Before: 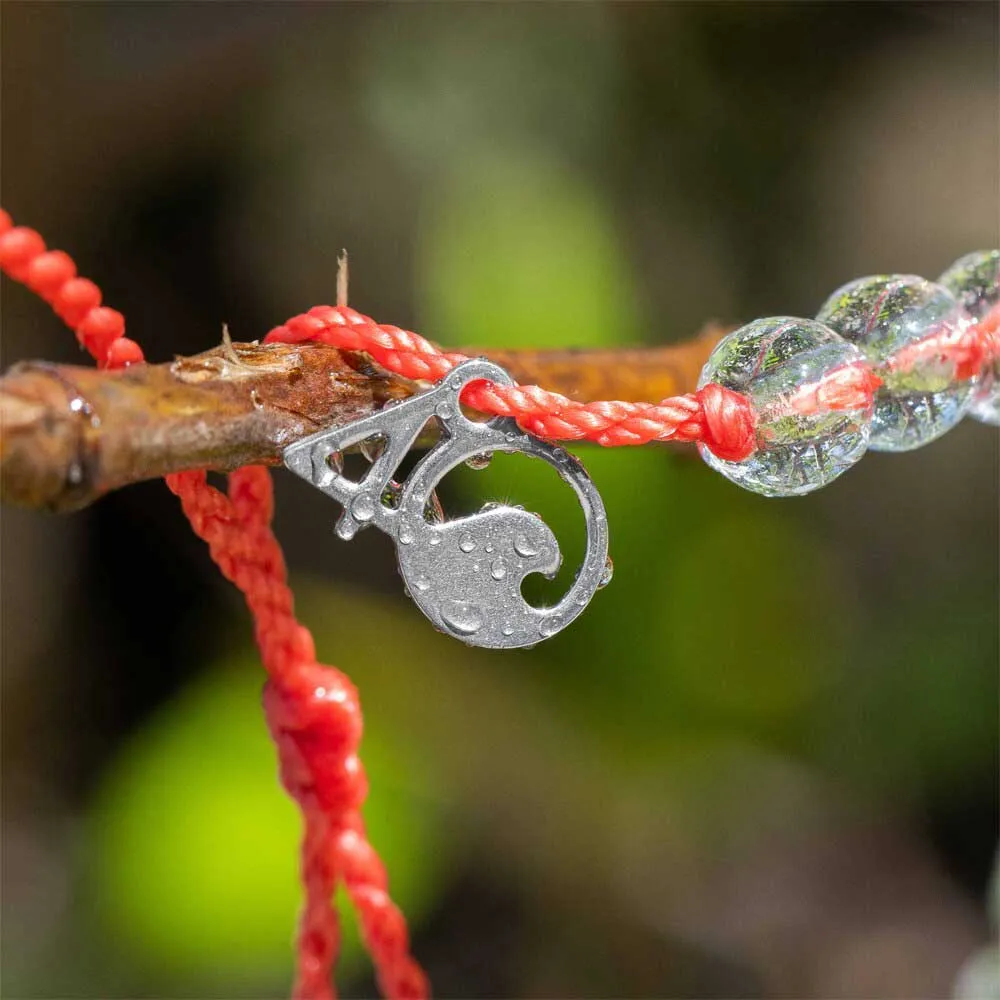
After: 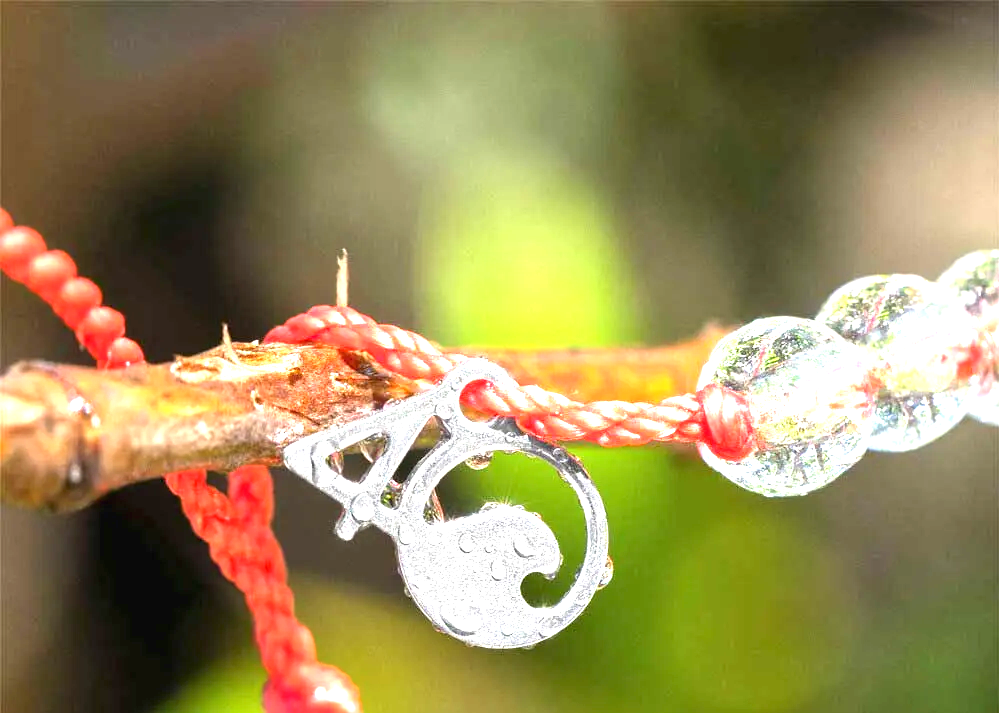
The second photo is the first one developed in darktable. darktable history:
exposure: black level correction 0, exposure 1.675 EV, compensate highlight preservation false
crop: right 0%, bottom 28.699%
